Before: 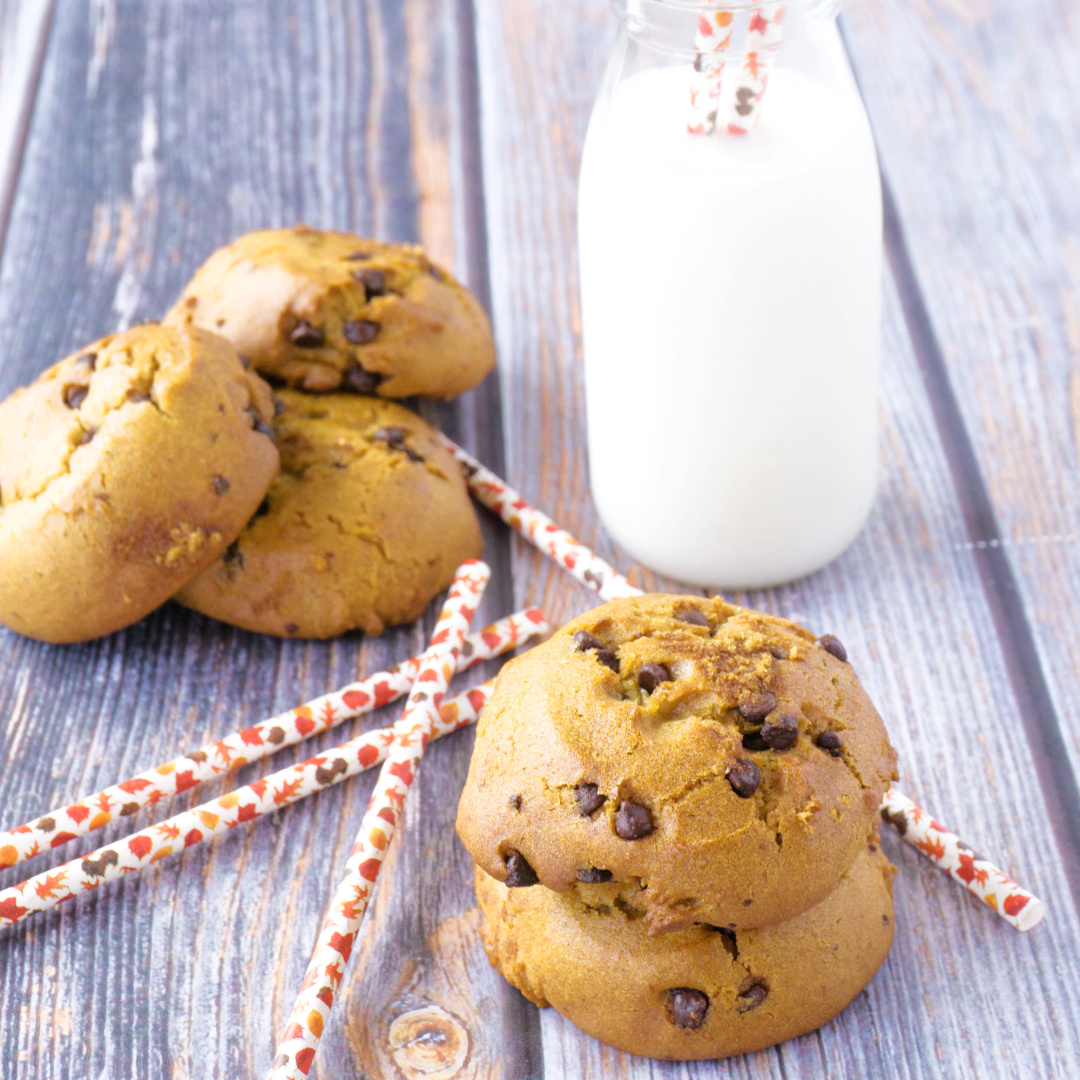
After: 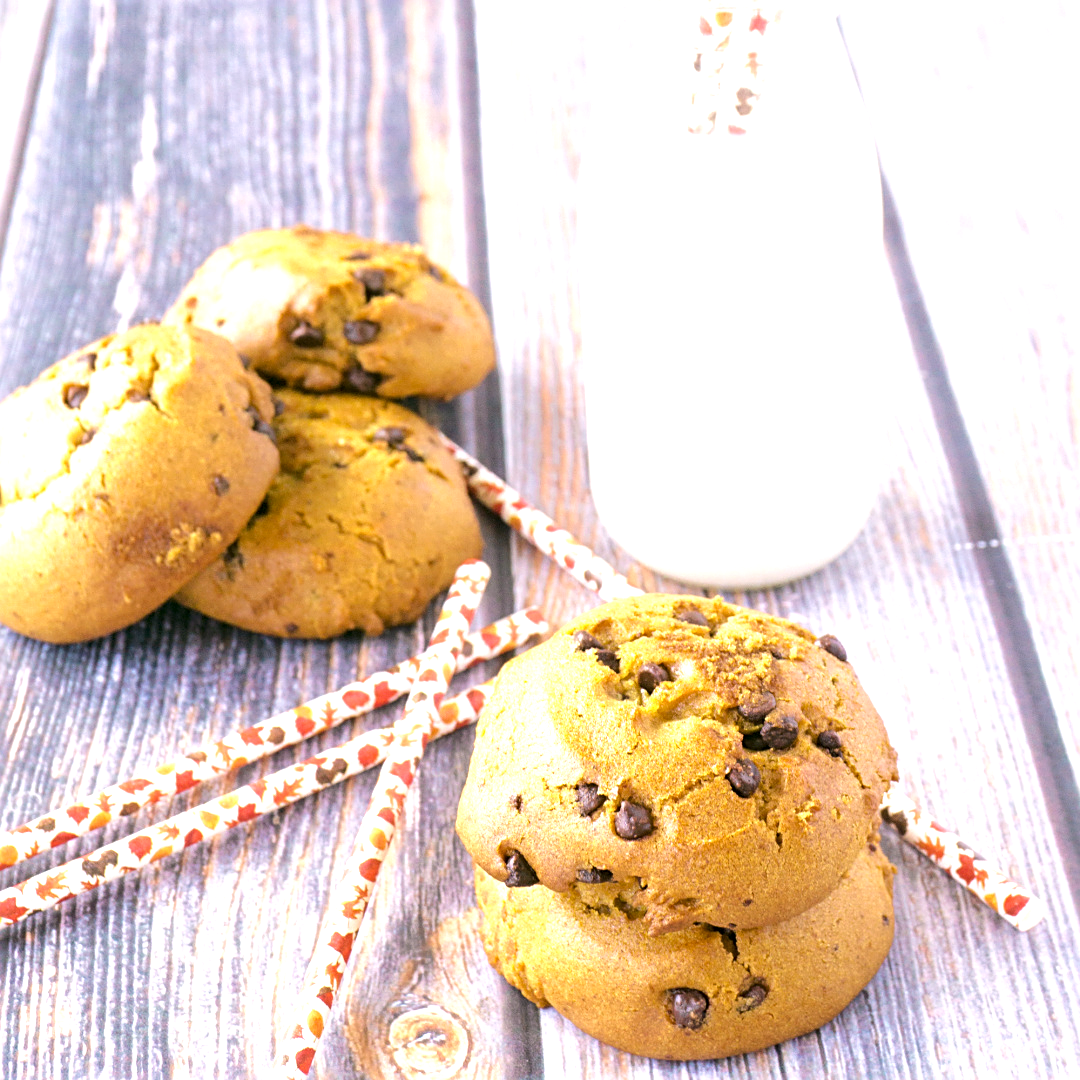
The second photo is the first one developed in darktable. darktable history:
color correction: highlights a* 4.02, highlights b* 4.98, shadows a* -7.55, shadows b* 4.98
exposure: black level correction 0, exposure 0.7 EV, compensate exposure bias true, compensate highlight preservation false
sharpen: radius 2.767
